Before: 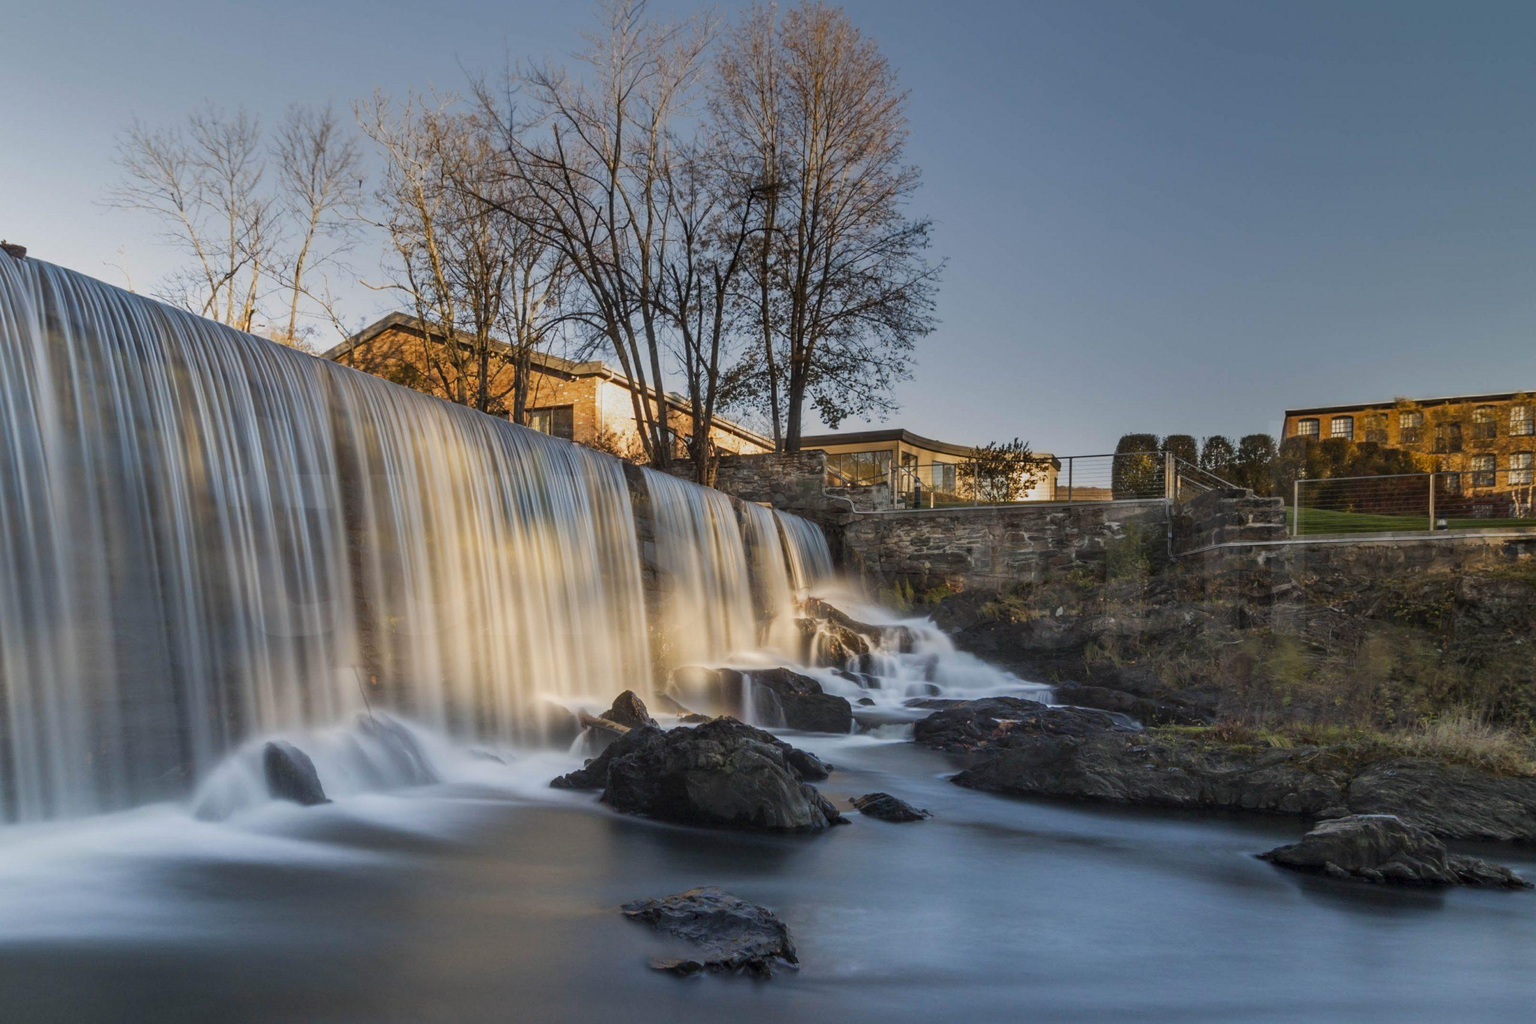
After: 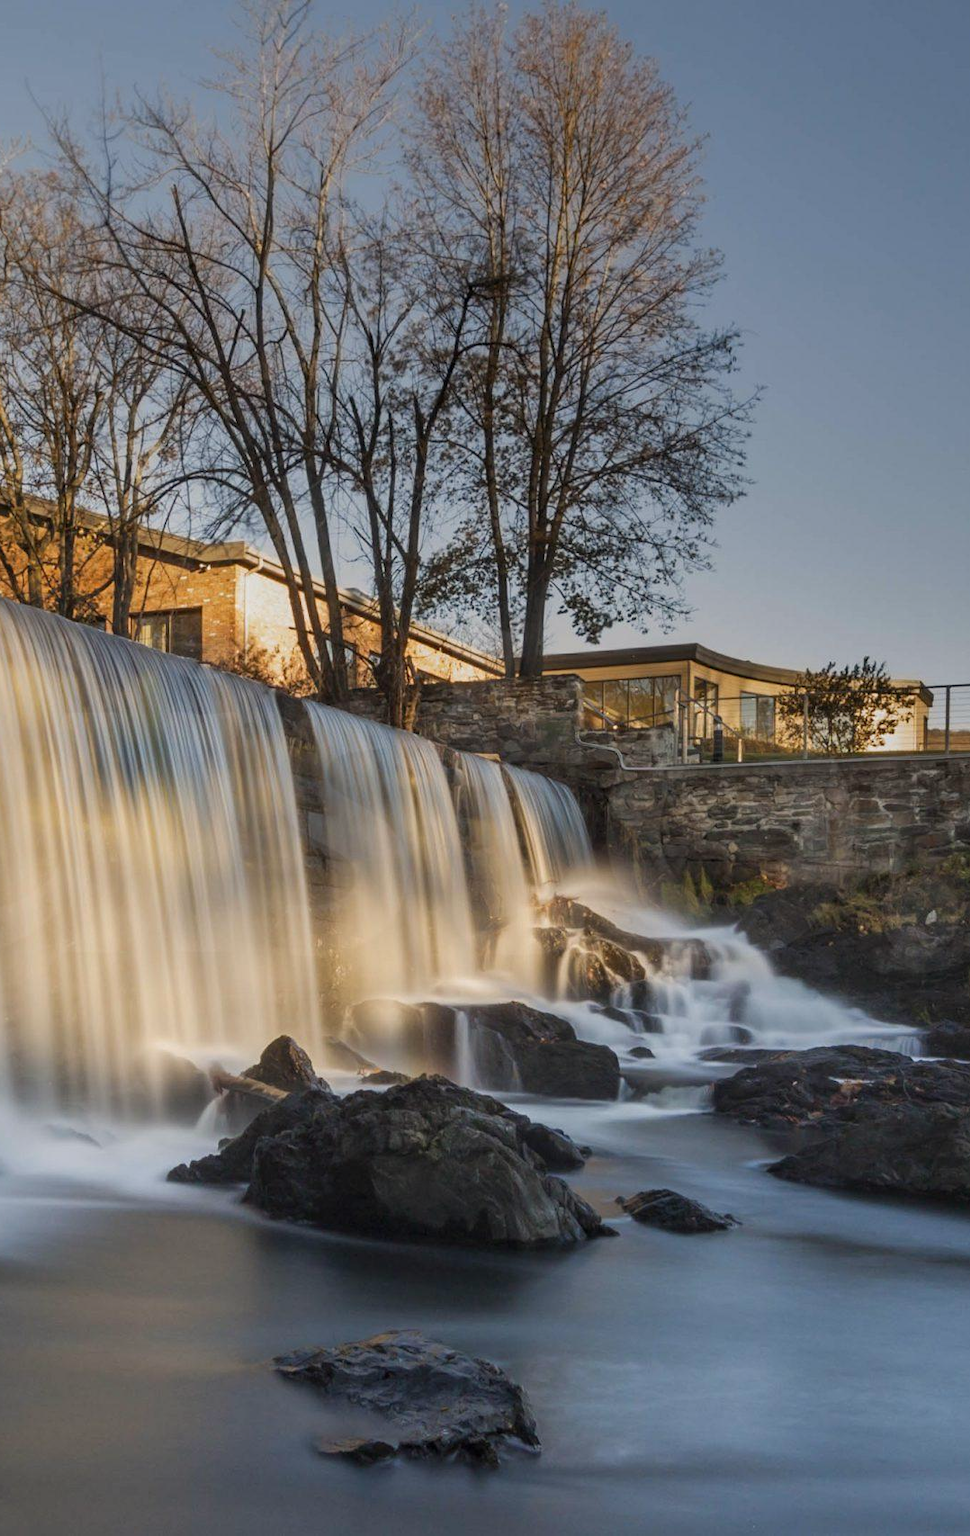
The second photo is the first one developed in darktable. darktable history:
white balance: red 1.009, blue 0.985
crop: left 28.583%, right 29.231%
